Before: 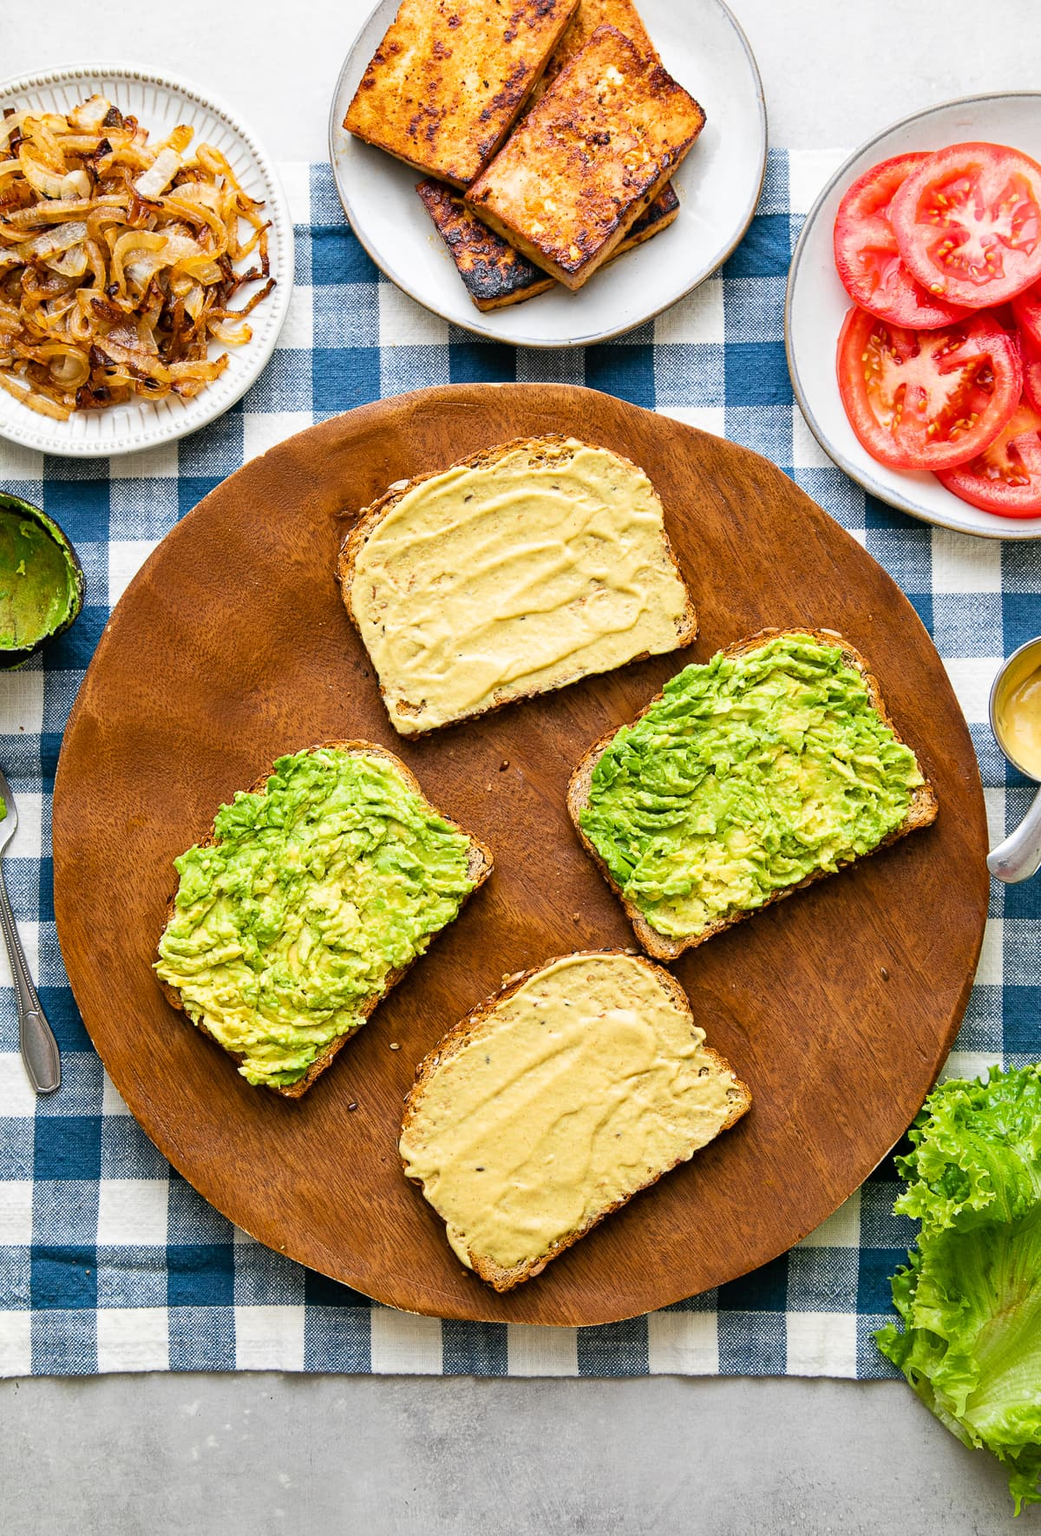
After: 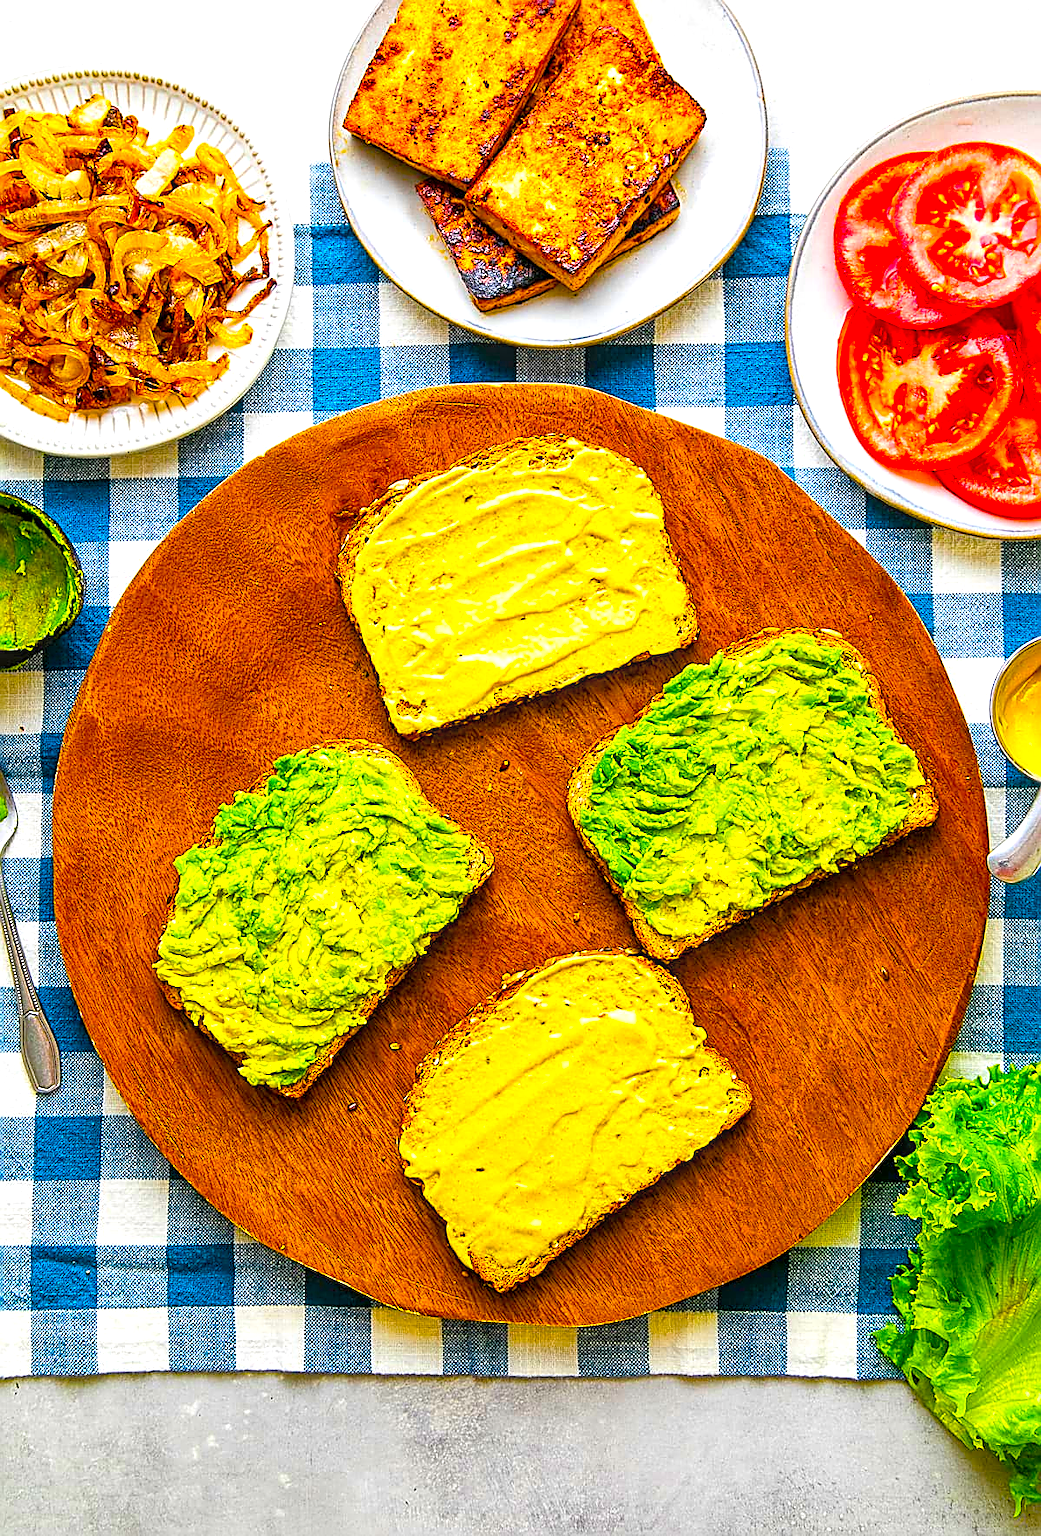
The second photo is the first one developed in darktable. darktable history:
color balance rgb: linear chroma grading › global chroma 15%, perceptual saturation grading › global saturation 30%
color balance: input saturation 134.34%, contrast -10.04%, contrast fulcrum 19.67%, output saturation 133.51%
sharpen: radius 1.685, amount 1.294
local contrast: detail 130%
exposure: exposure 0.6 EV, compensate highlight preservation false
